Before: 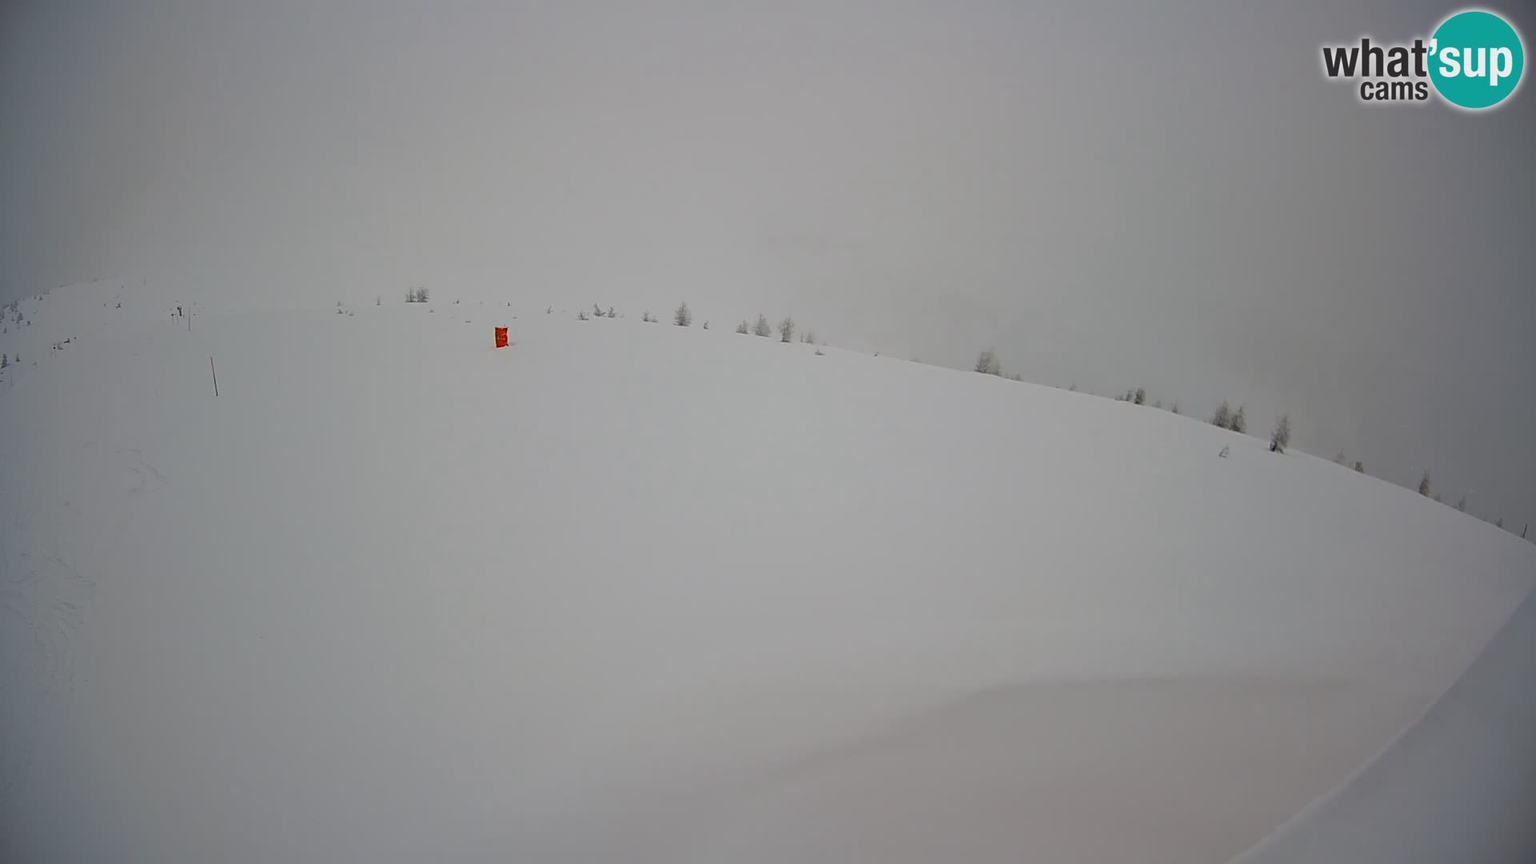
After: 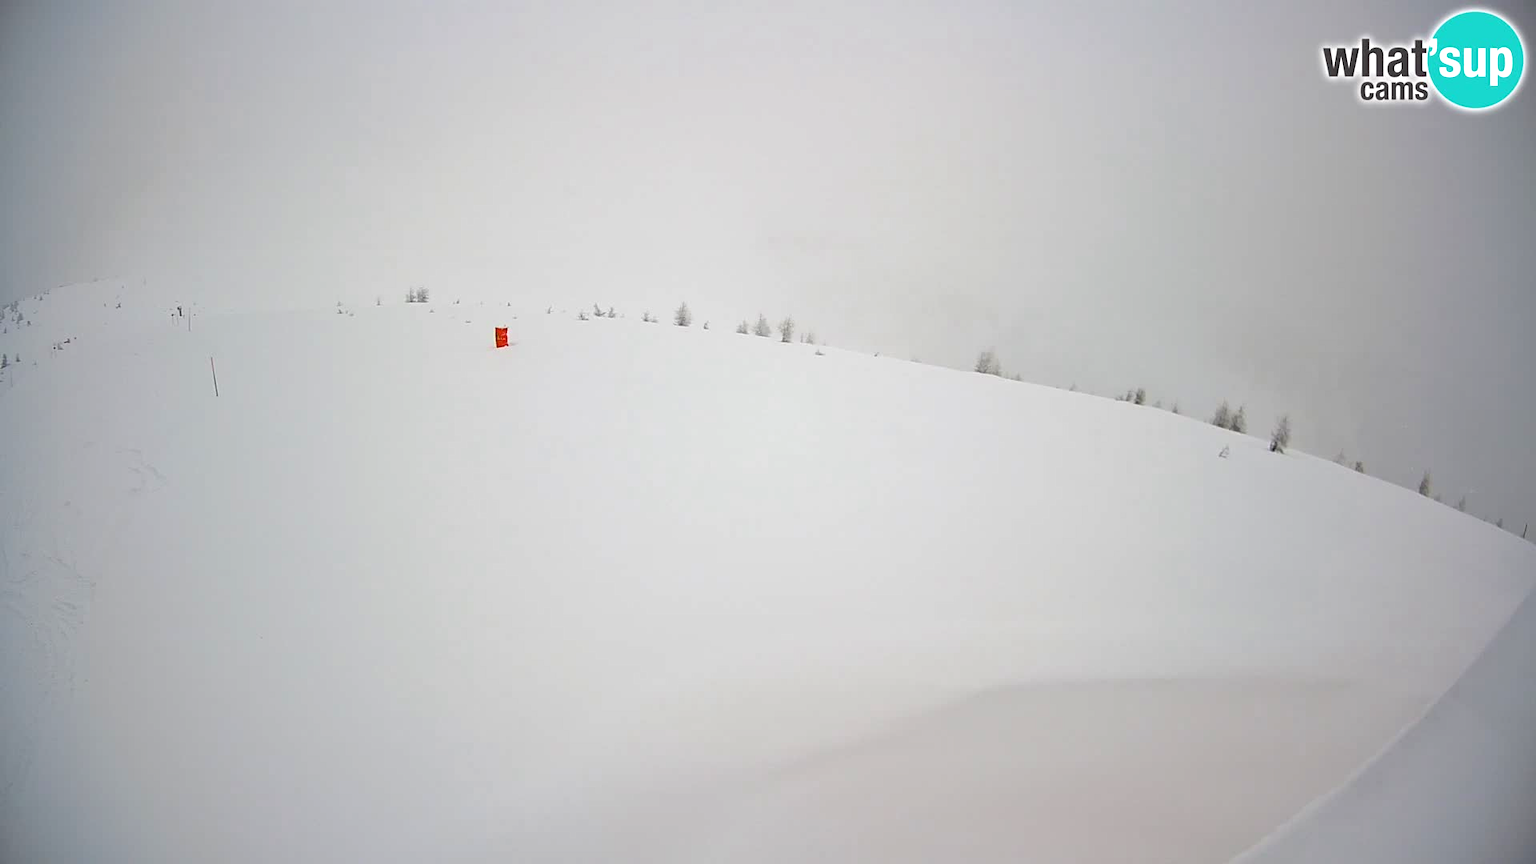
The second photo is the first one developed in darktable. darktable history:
exposure: black level correction 0, exposure 0.948 EV, compensate highlight preservation false
